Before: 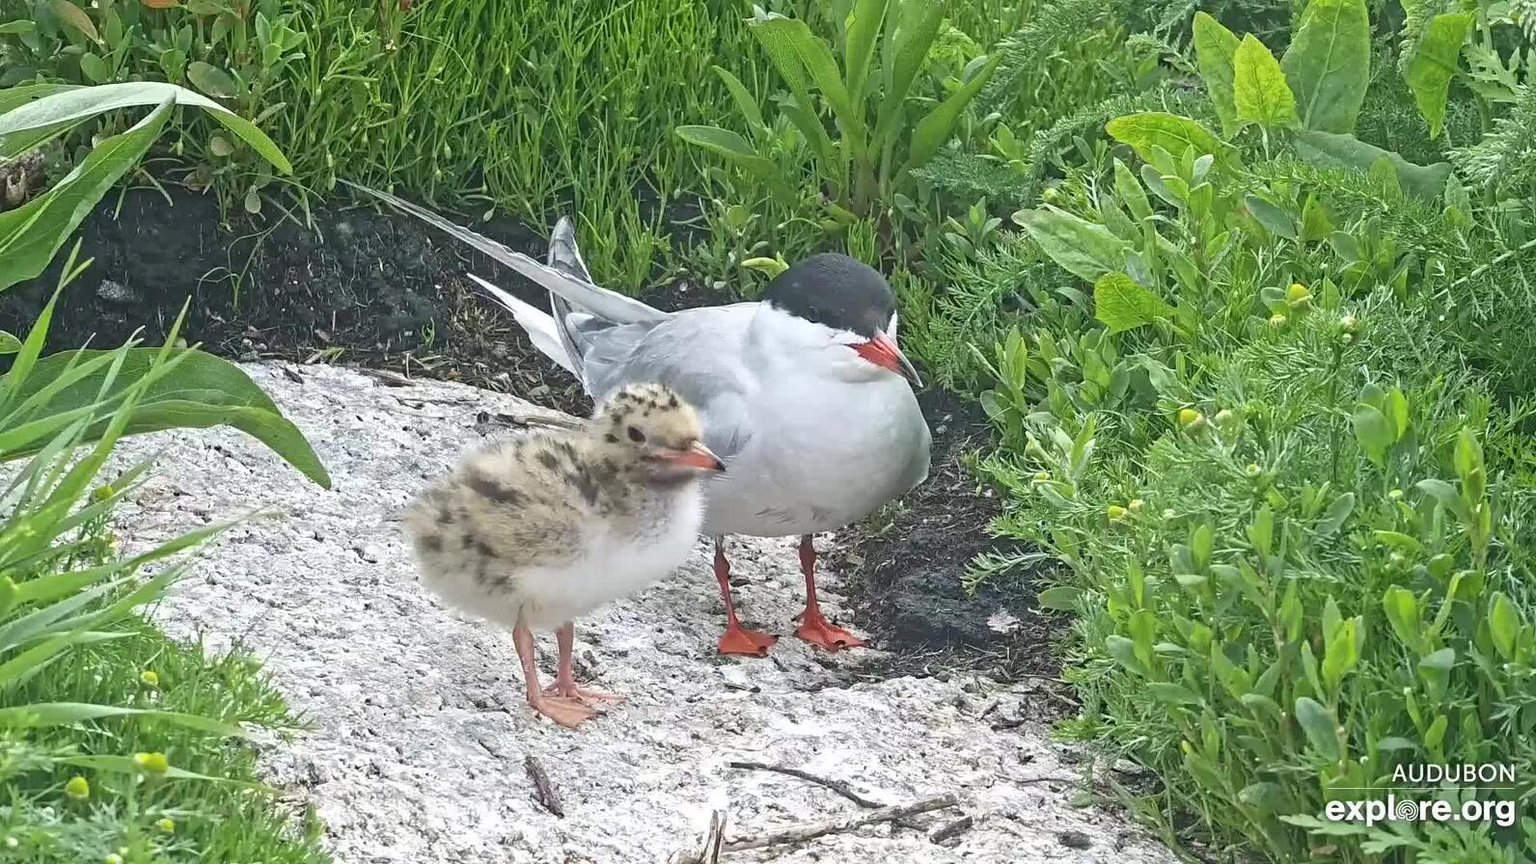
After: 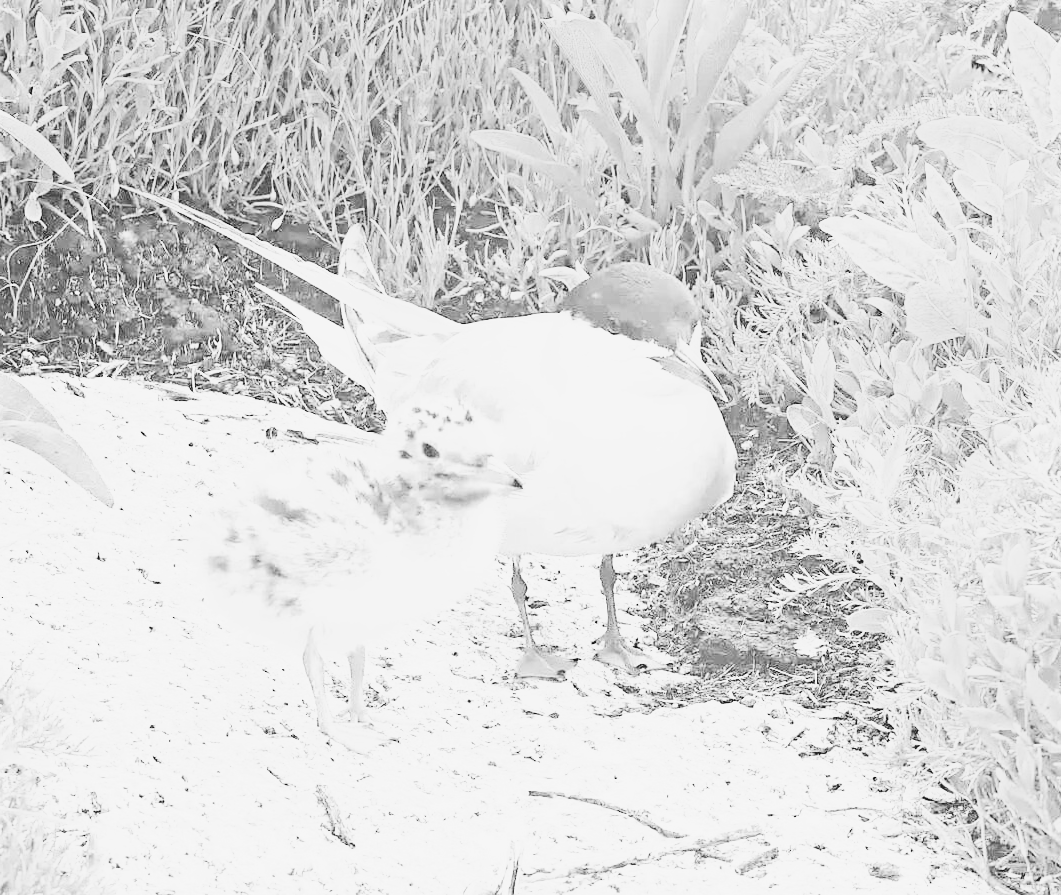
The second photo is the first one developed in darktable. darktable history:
crop and rotate: left 14.436%, right 18.898%
monochrome: on, module defaults
tone curve: curves: ch0 [(0, 0.047) (0.15, 0.127) (0.46, 0.466) (0.751, 0.788) (1, 0.961)]; ch1 [(0, 0) (0.43, 0.408) (0.476, 0.469) (0.505, 0.501) (0.553, 0.557) (0.592, 0.58) (0.631, 0.625) (1, 1)]; ch2 [(0, 0) (0.505, 0.495) (0.55, 0.557) (0.583, 0.573) (1, 1)], color space Lab, independent channels, preserve colors none
exposure: black level correction 0, exposure 1.1 EV, compensate exposure bias true, compensate highlight preservation false
base curve: curves: ch0 [(0, 0.003) (0.001, 0.002) (0.006, 0.004) (0.02, 0.022) (0.048, 0.086) (0.094, 0.234) (0.162, 0.431) (0.258, 0.629) (0.385, 0.8) (0.548, 0.918) (0.751, 0.988) (1, 1)], preserve colors none
color correction: highlights a* -7.33, highlights b* 1.26, shadows a* -3.55, saturation 1.4
white balance: red 0.986, blue 1.01
